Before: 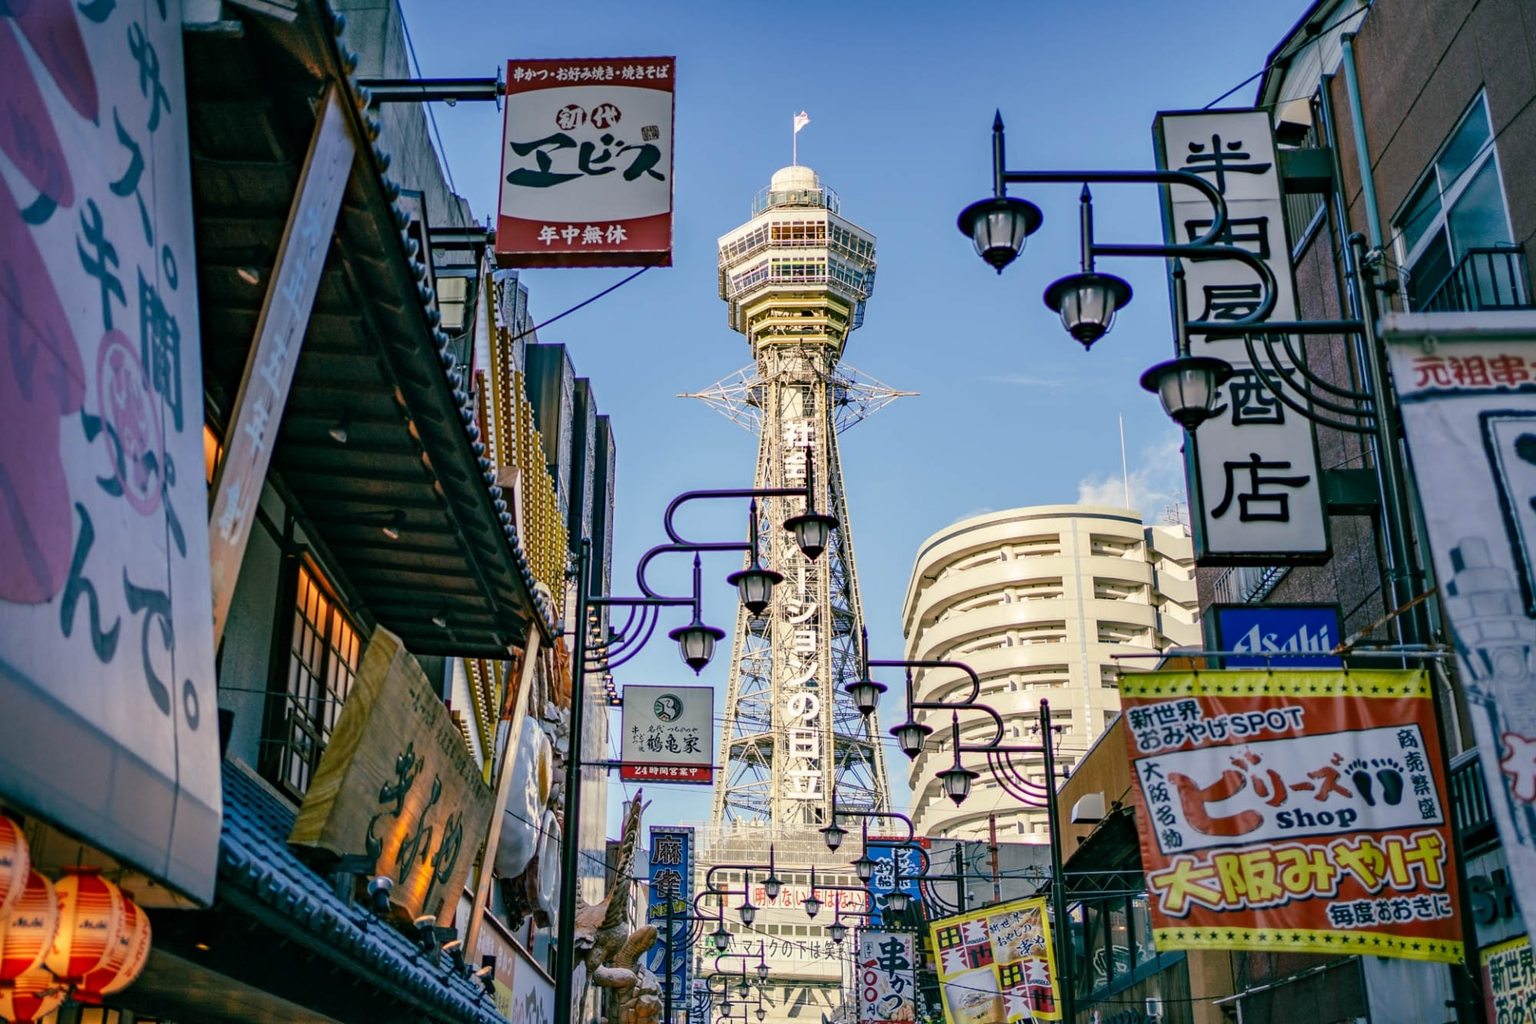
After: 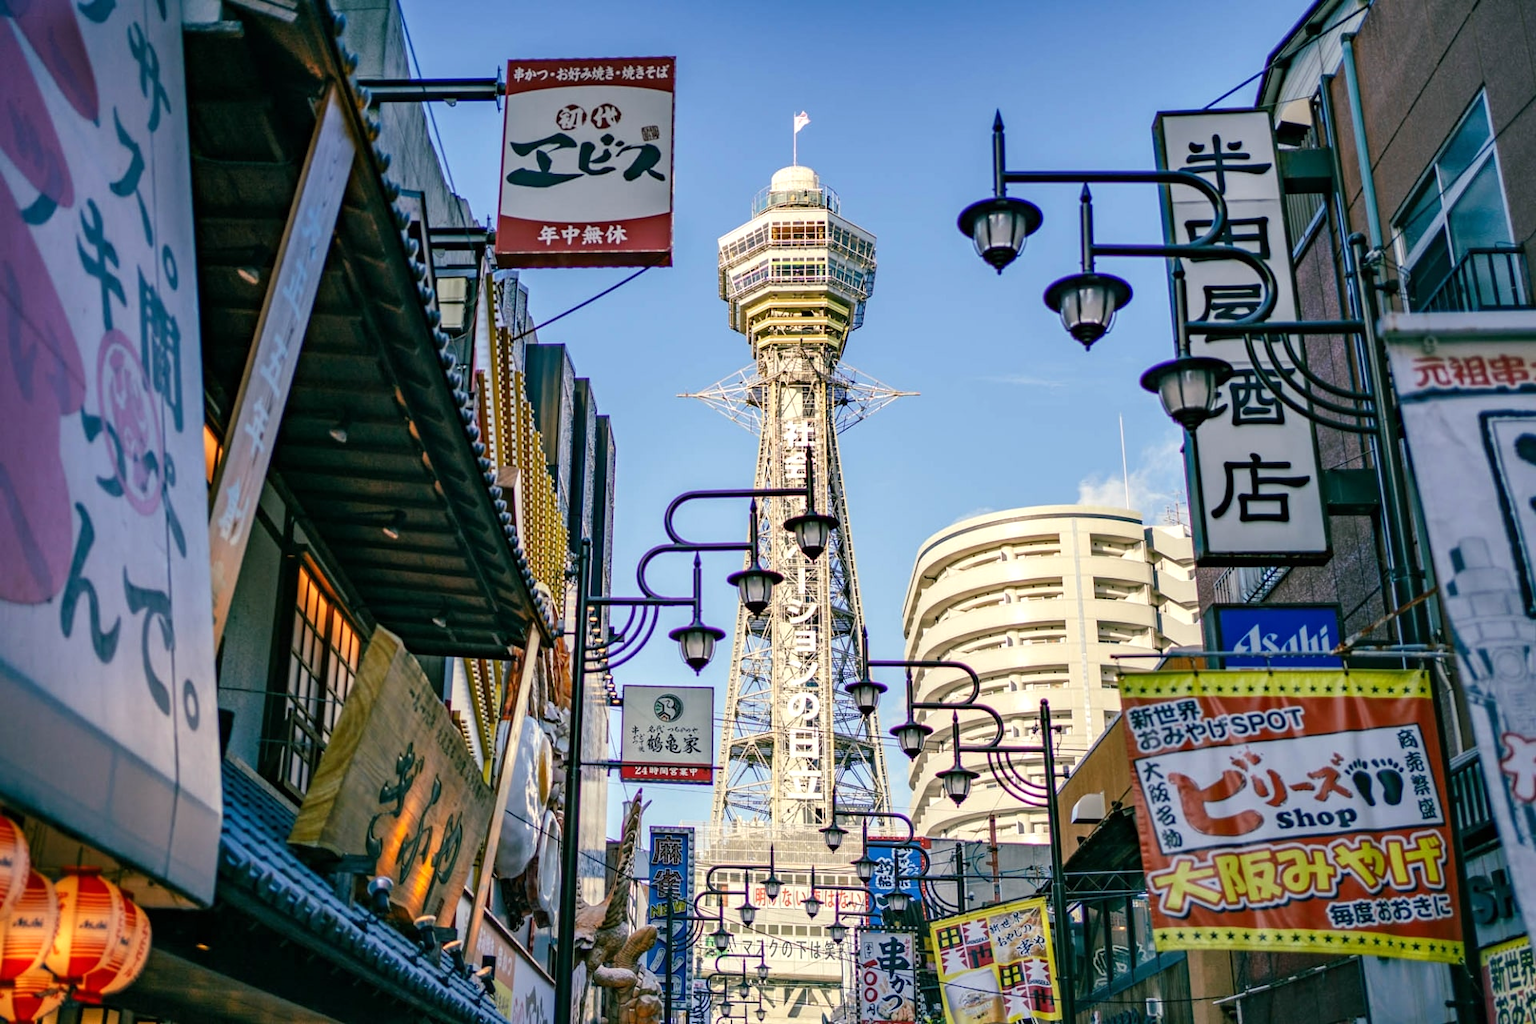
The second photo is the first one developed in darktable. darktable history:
exposure: exposure 0.226 EV, compensate exposure bias true, compensate highlight preservation false
